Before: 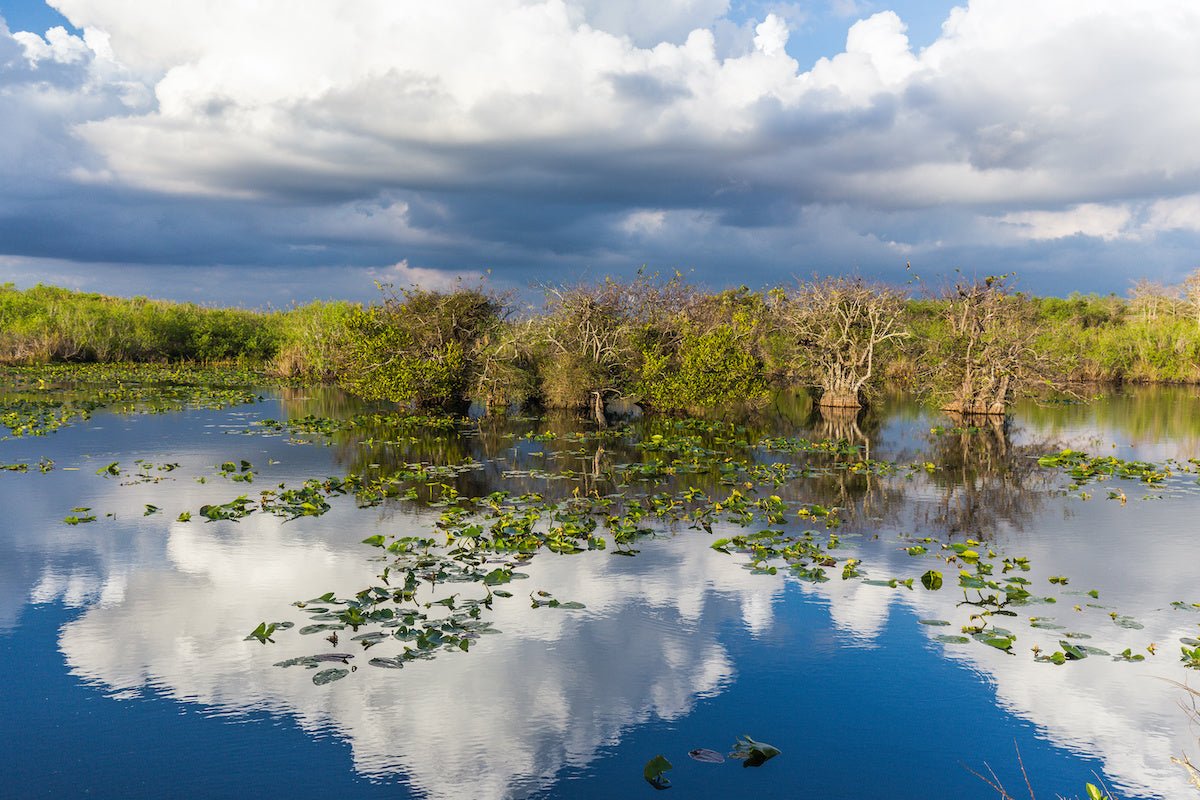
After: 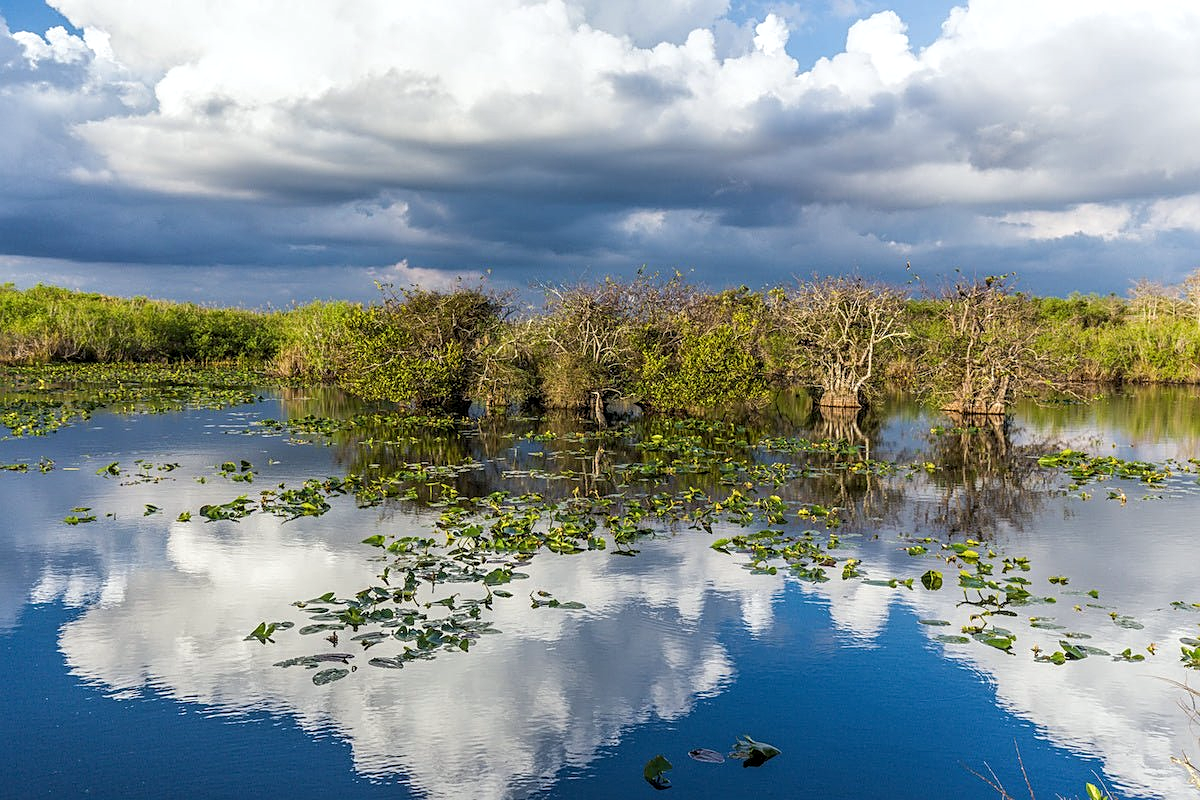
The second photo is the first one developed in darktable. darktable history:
local contrast: on, module defaults
white balance: red 0.986, blue 1.01
sharpen: on, module defaults
